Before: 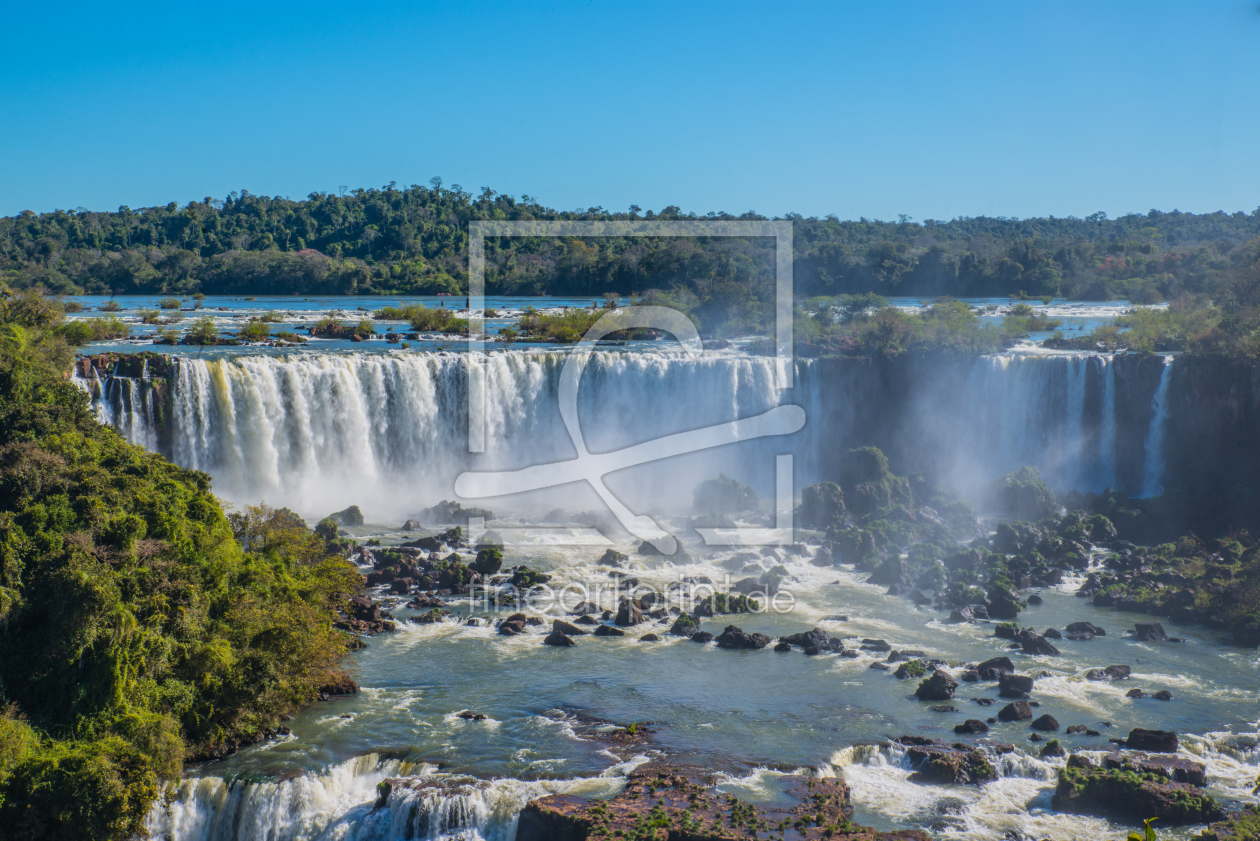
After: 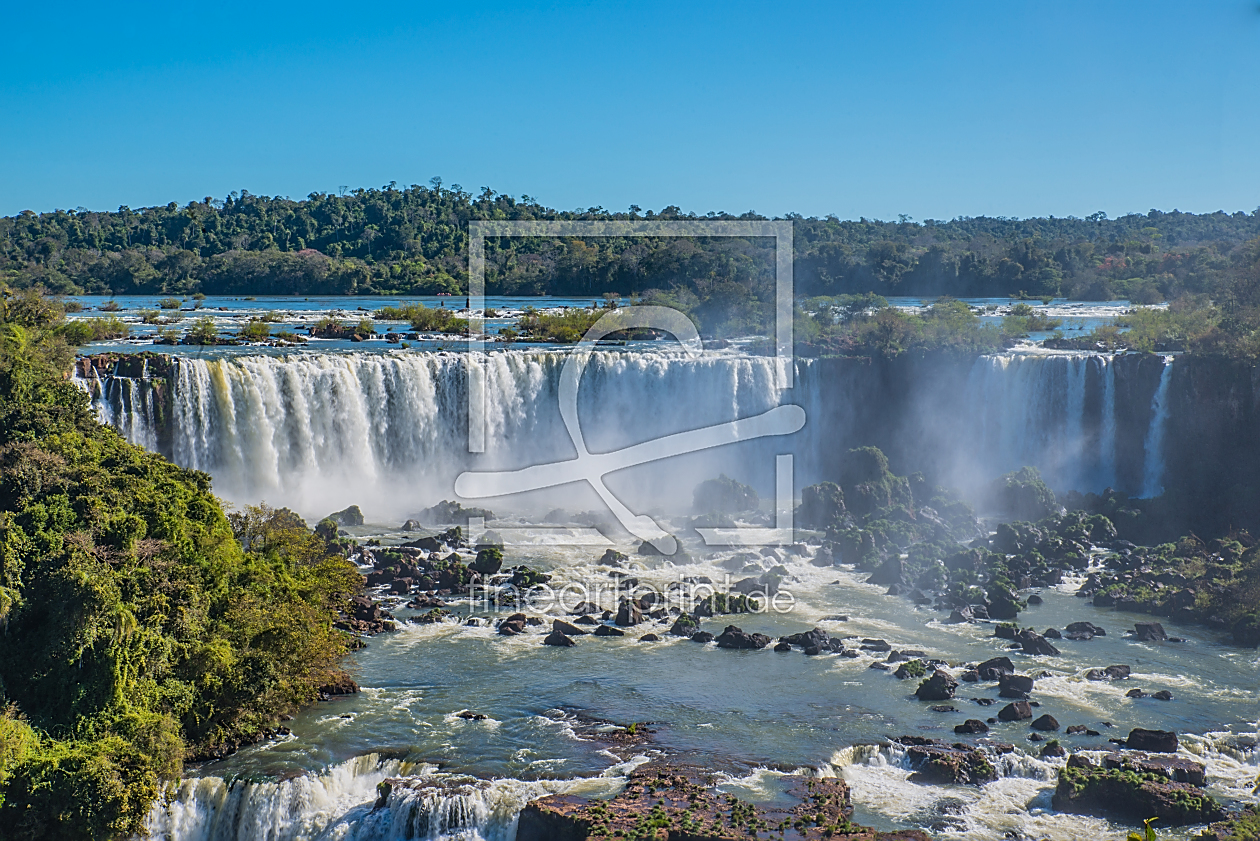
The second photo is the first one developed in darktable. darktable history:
sharpen: radius 1.4, amount 1.25, threshold 0.7
shadows and highlights: soften with gaussian
